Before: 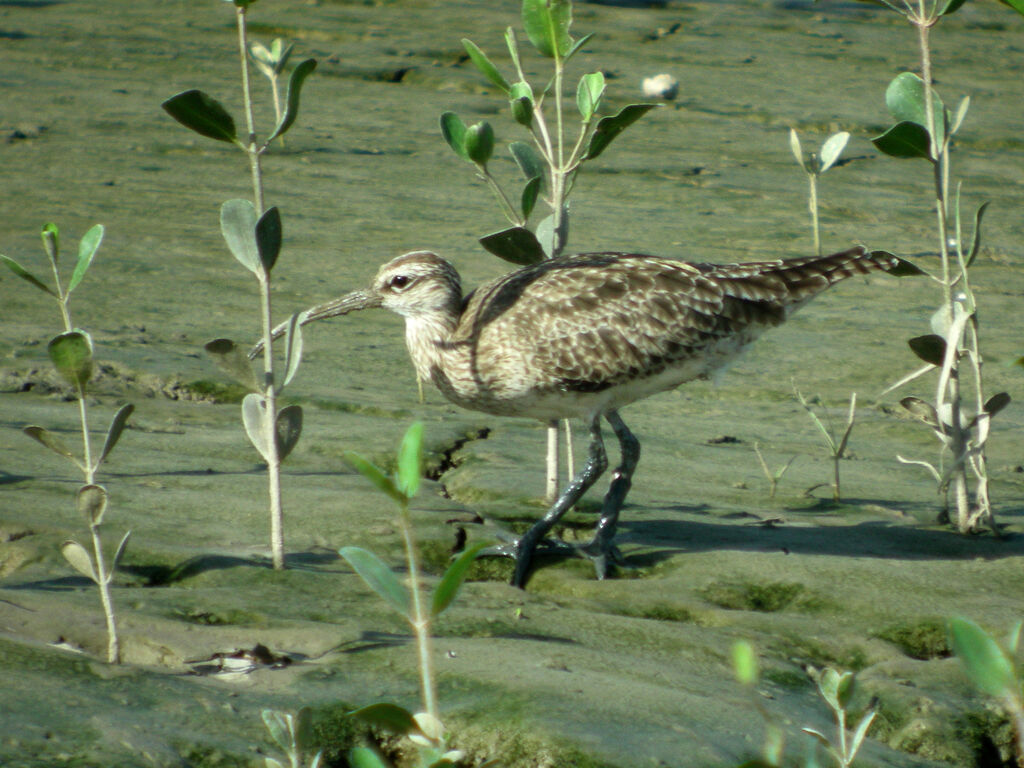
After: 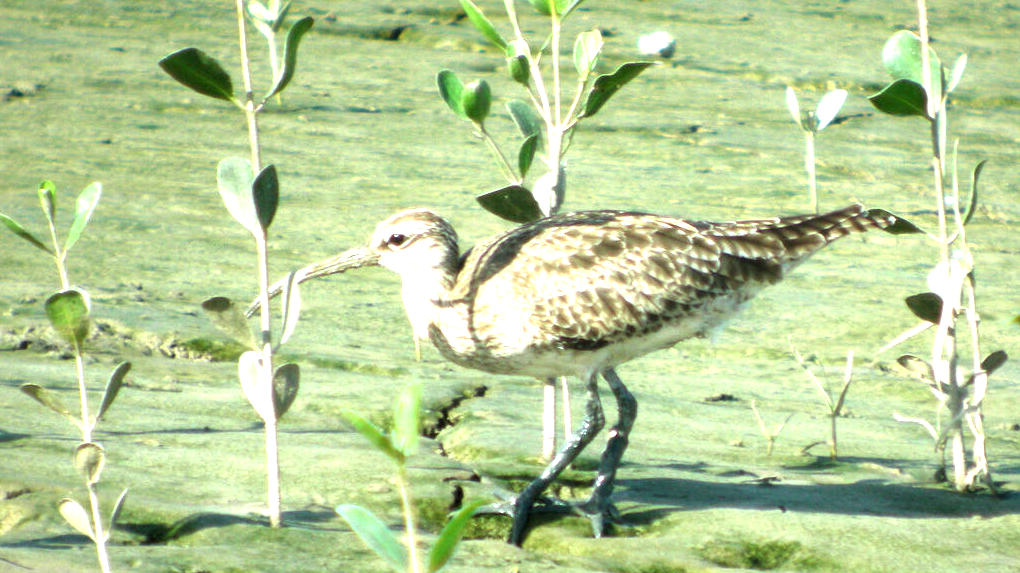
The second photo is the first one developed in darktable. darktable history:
crop: left 0.387%, top 5.469%, bottom 19.809%
exposure: black level correction 0, exposure 1.7 EV, compensate exposure bias true, compensate highlight preservation false
